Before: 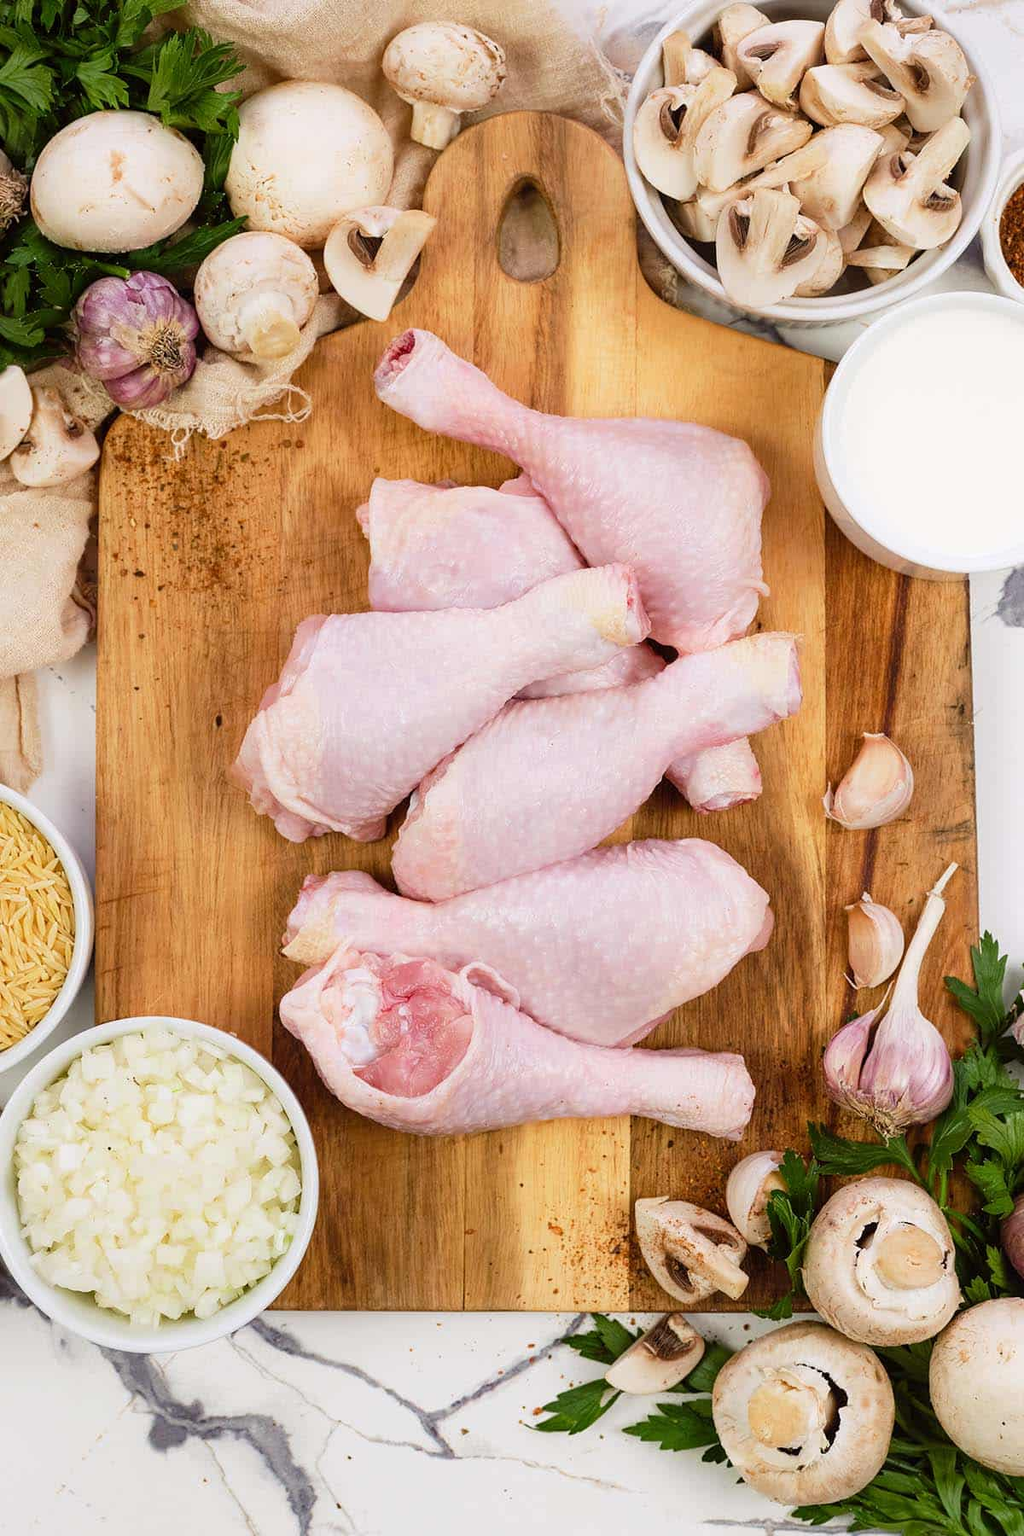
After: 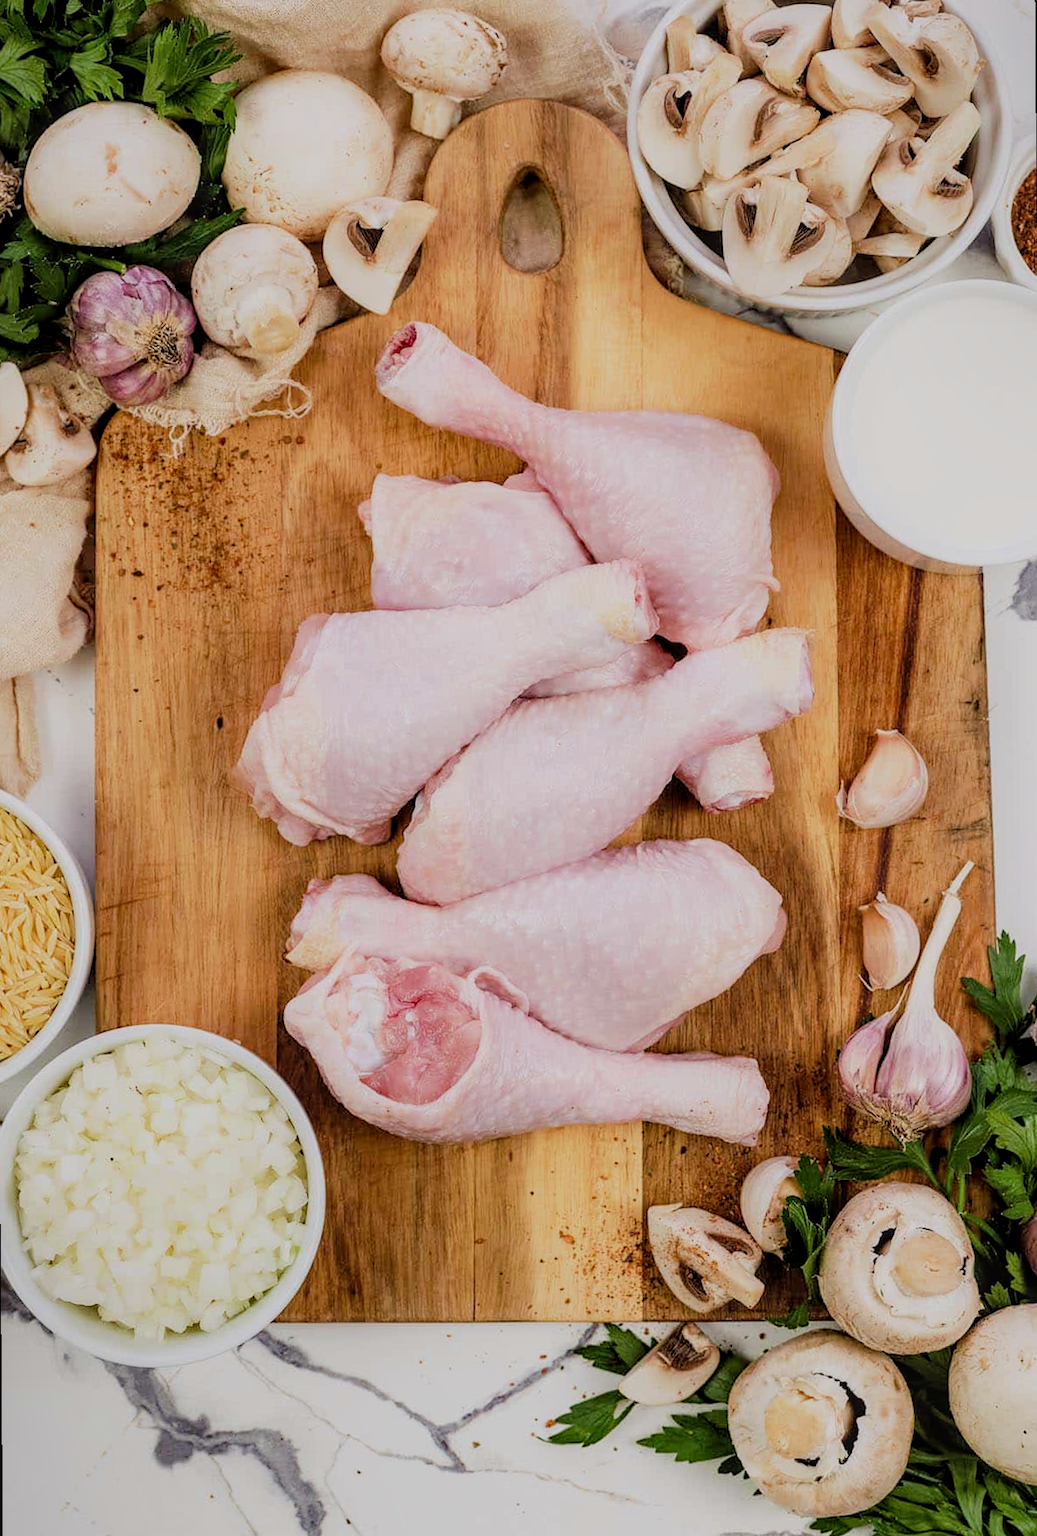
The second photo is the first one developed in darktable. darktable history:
local contrast: on, module defaults
filmic rgb: black relative exposure -7.65 EV, white relative exposure 4.56 EV, hardness 3.61
color correction: saturation 0.99
rotate and perspective: rotation -0.45°, automatic cropping original format, crop left 0.008, crop right 0.992, crop top 0.012, crop bottom 0.988
